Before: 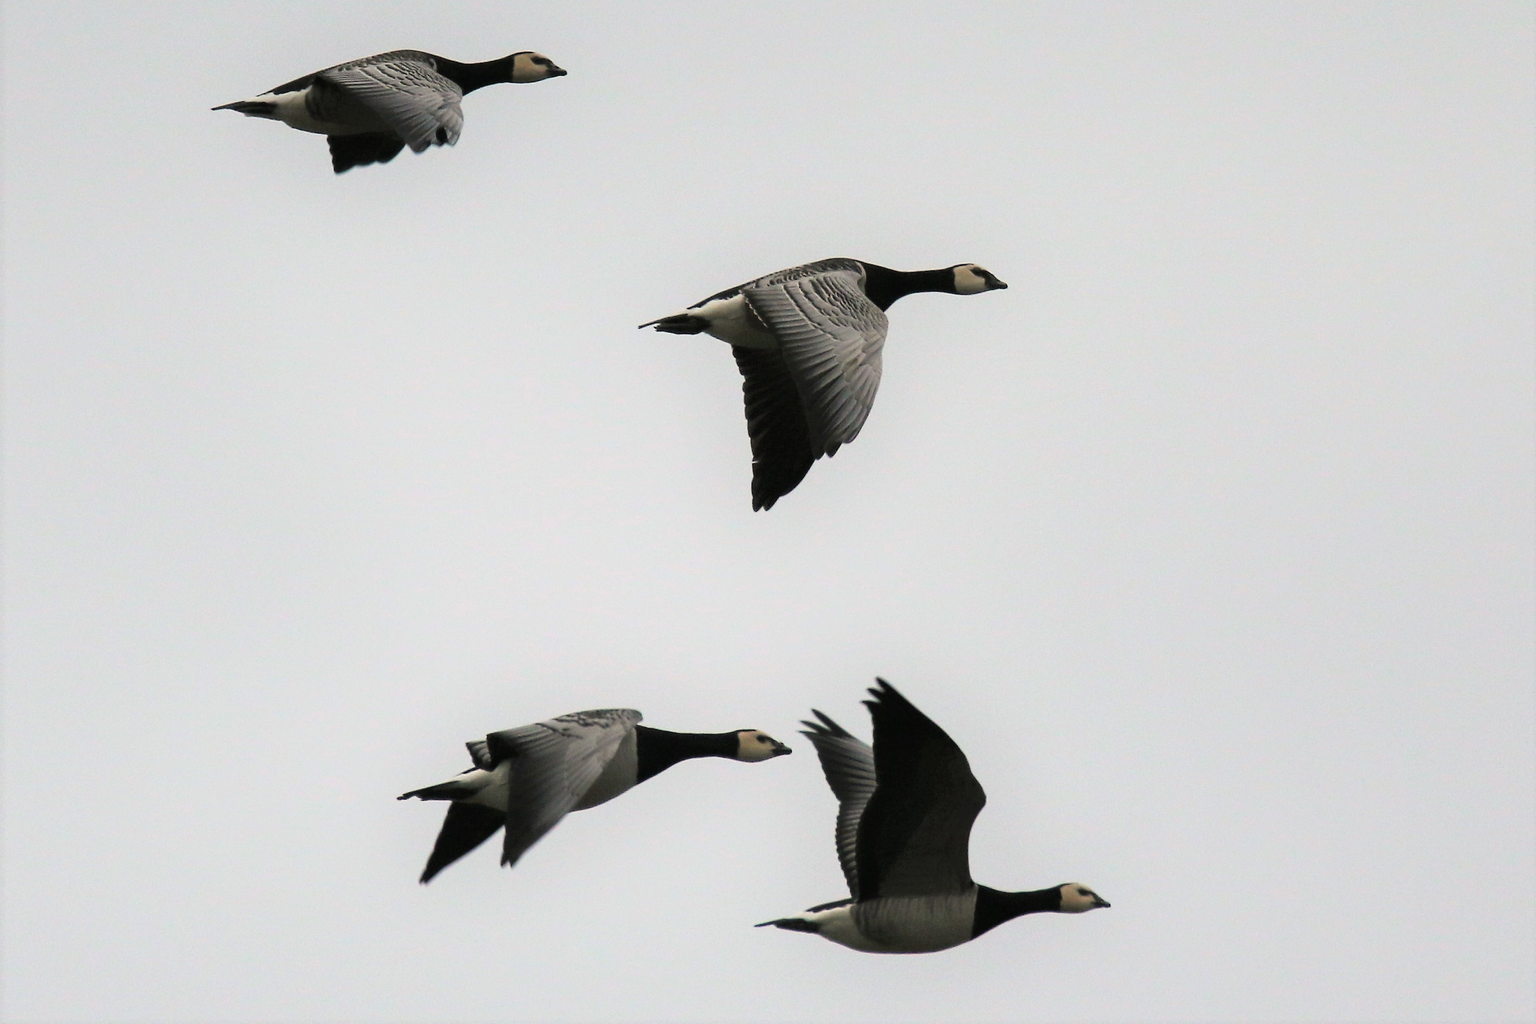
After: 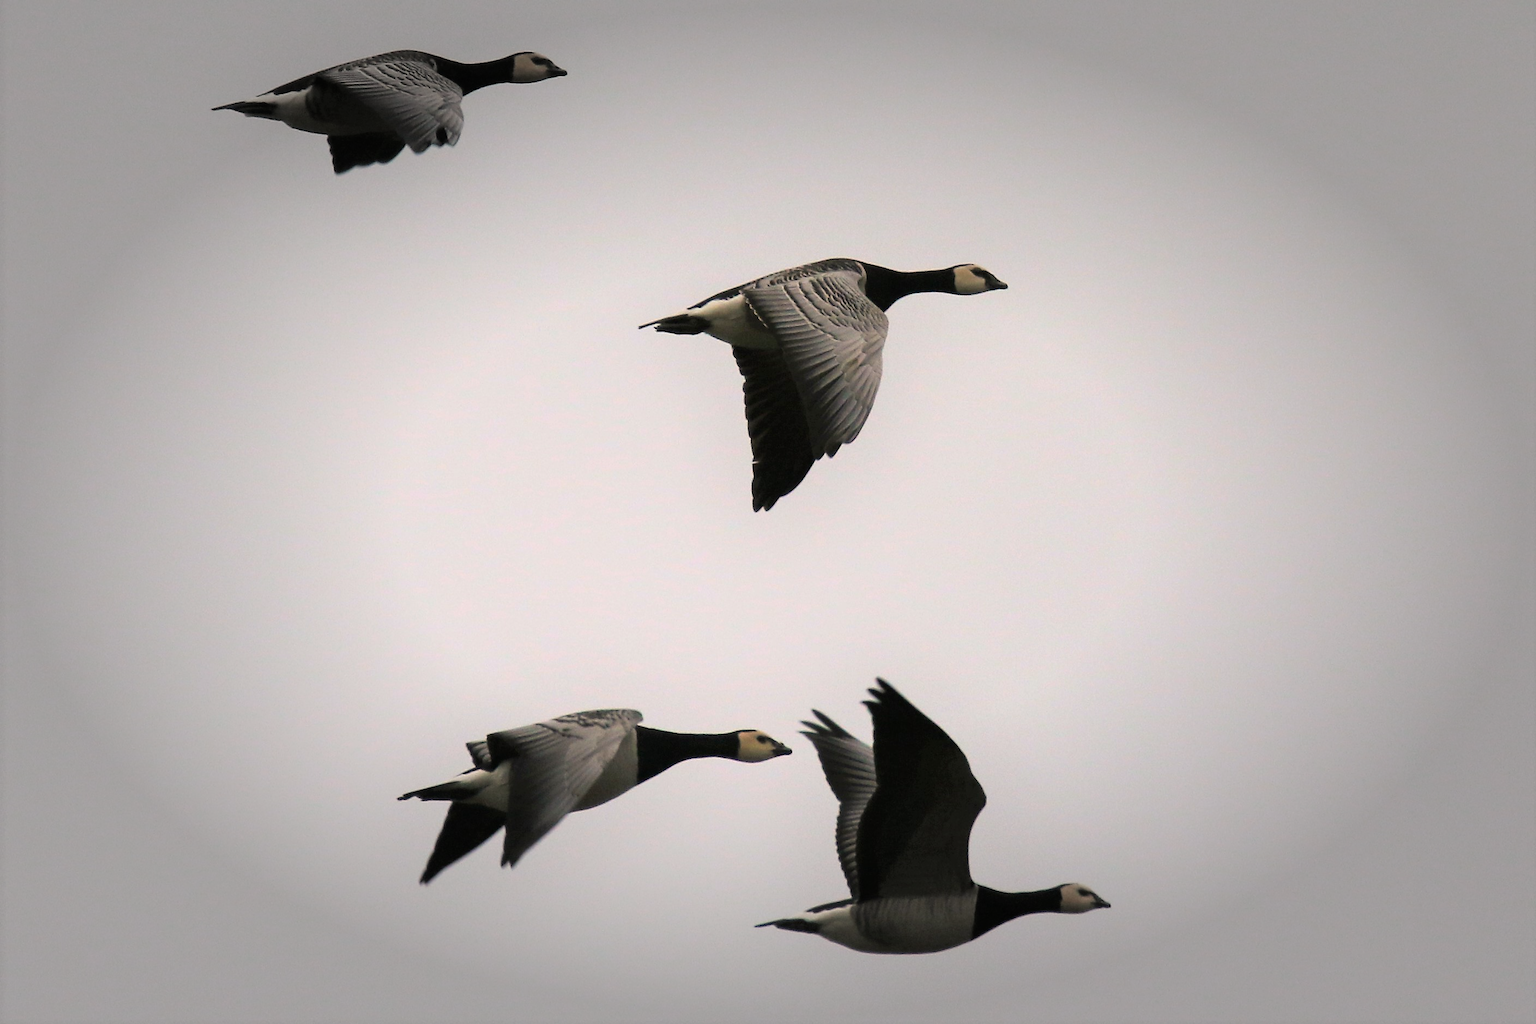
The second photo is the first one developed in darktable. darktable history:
color correction: highlights a* 3.22, highlights b* 1.93, saturation 1.19
vignetting: fall-off start 48.41%, automatic ratio true, width/height ratio 1.29, unbound false
